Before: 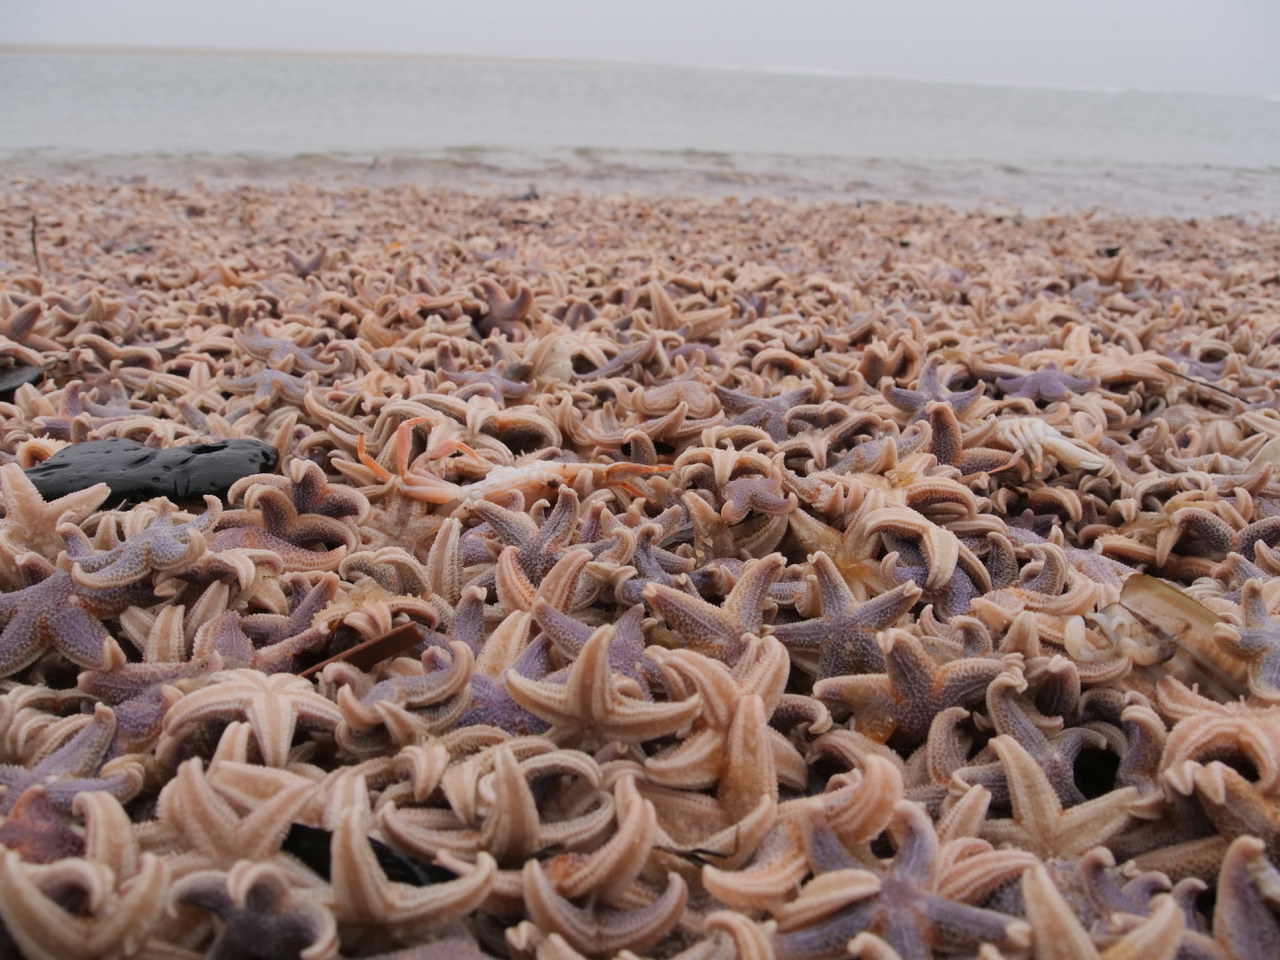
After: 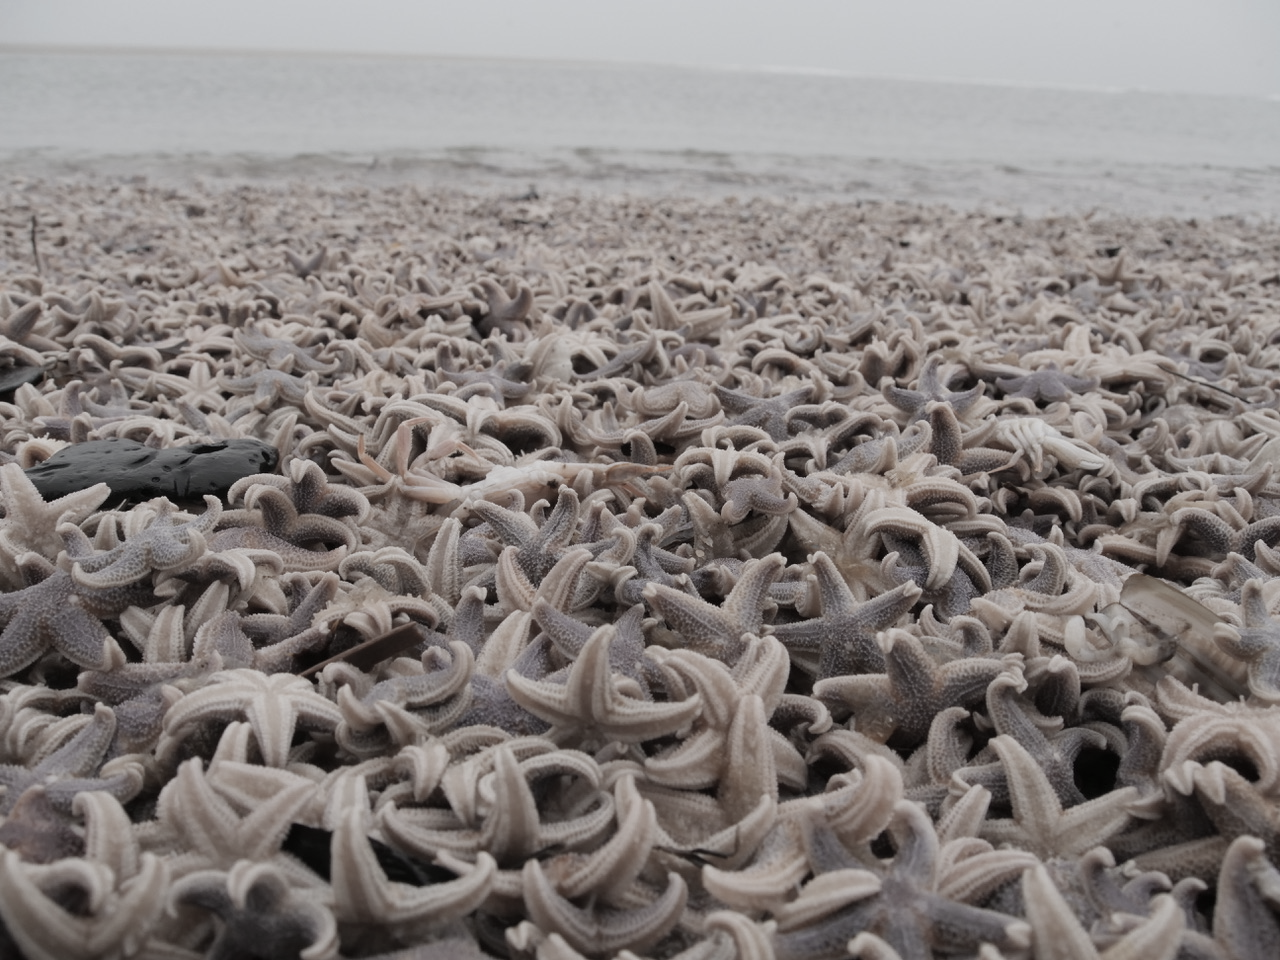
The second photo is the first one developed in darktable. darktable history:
white balance: red 0.978, blue 0.999
color correction: saturation 0.3
